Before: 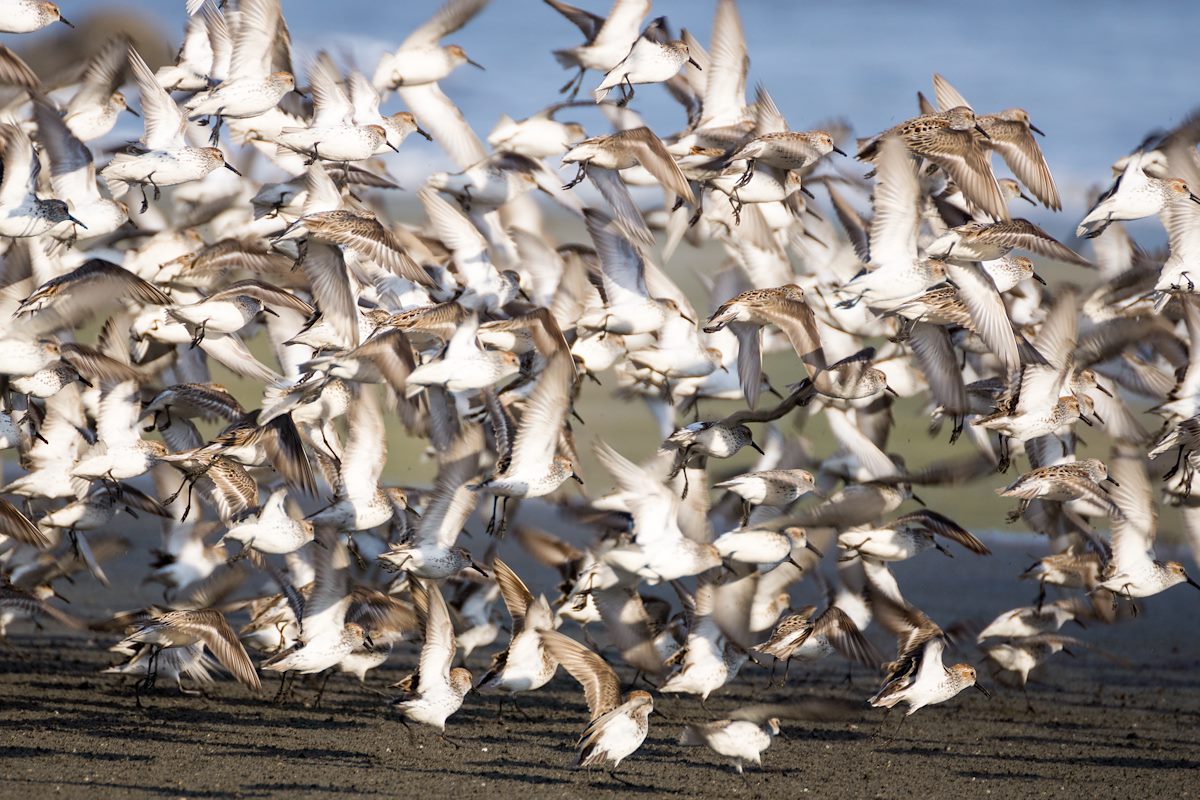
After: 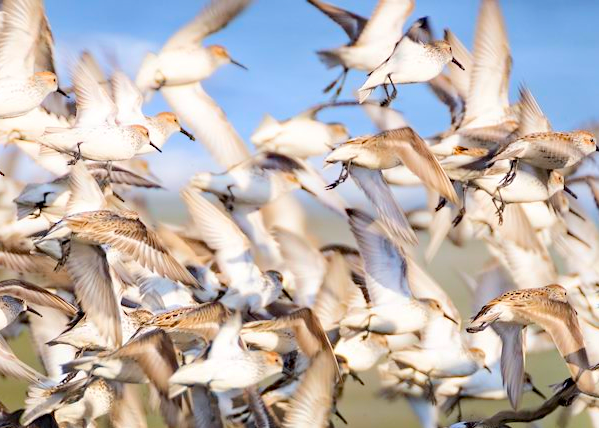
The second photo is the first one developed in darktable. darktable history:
crop: left 19.801%, right 30.224%, bottom 46.383%
shadows and highlights: shadows -21.74, highlights 98.48, soften with gaussian
contrast brightness saturation: saturation 0.5
haze removal: compatibility mode true, adaptive false
